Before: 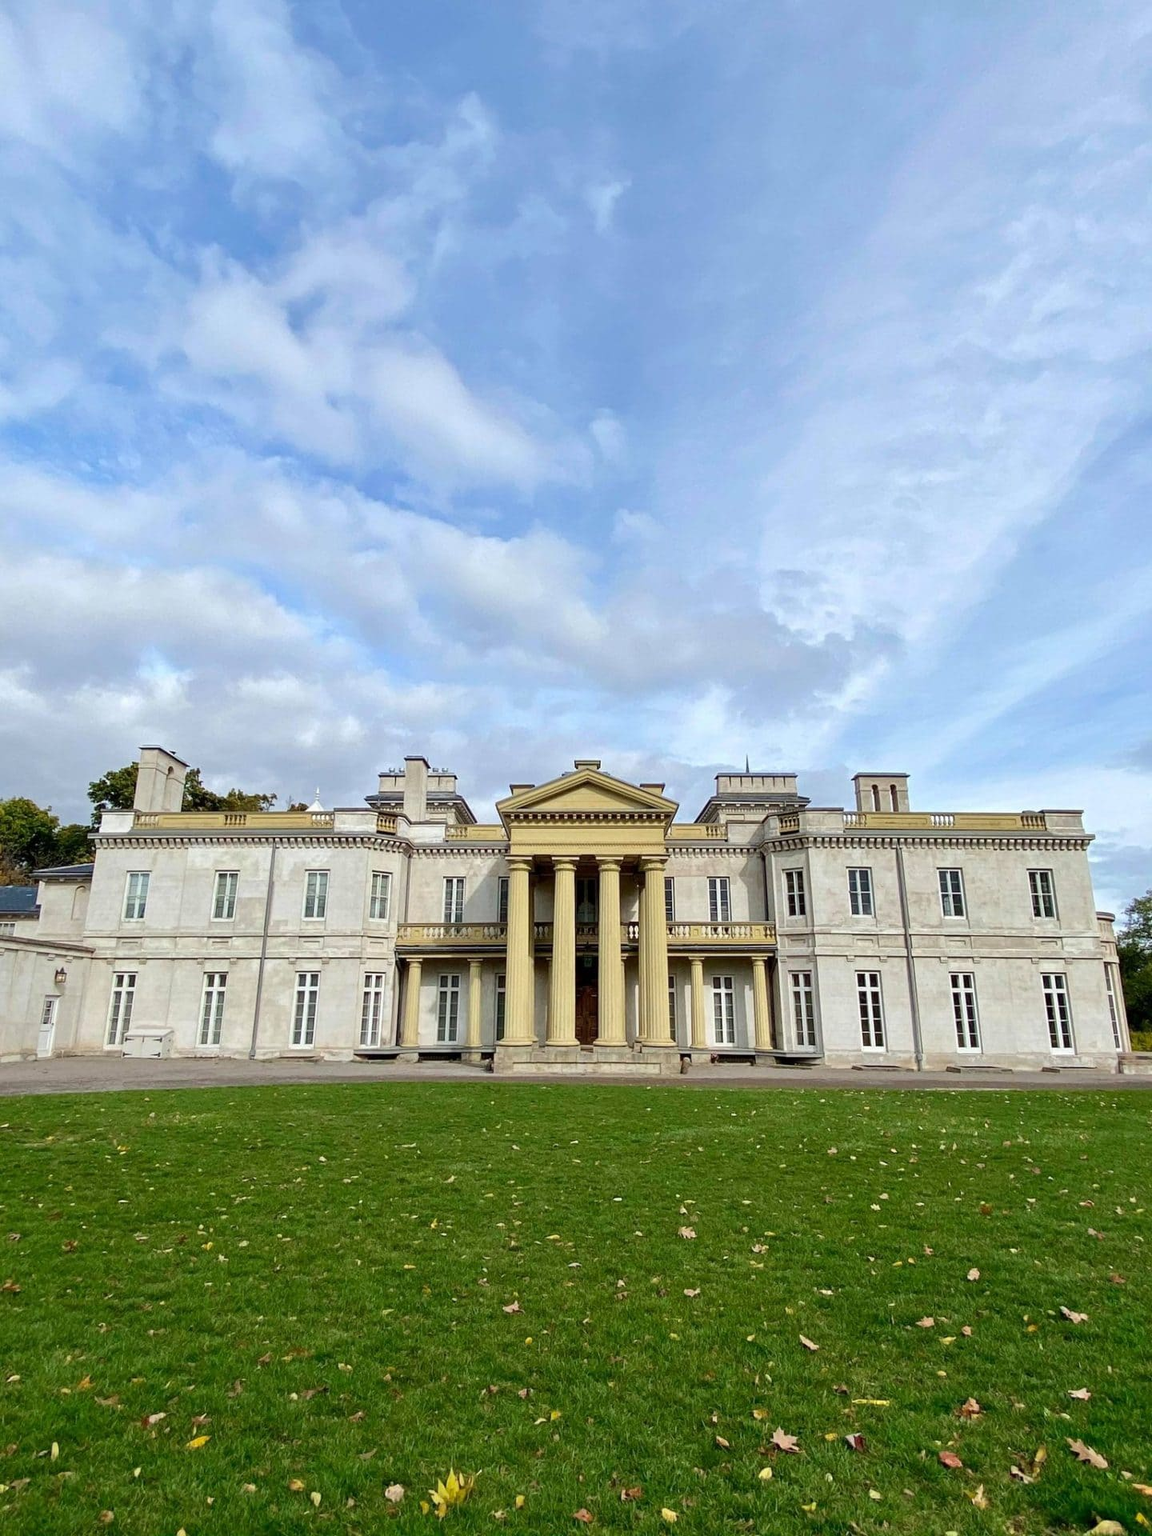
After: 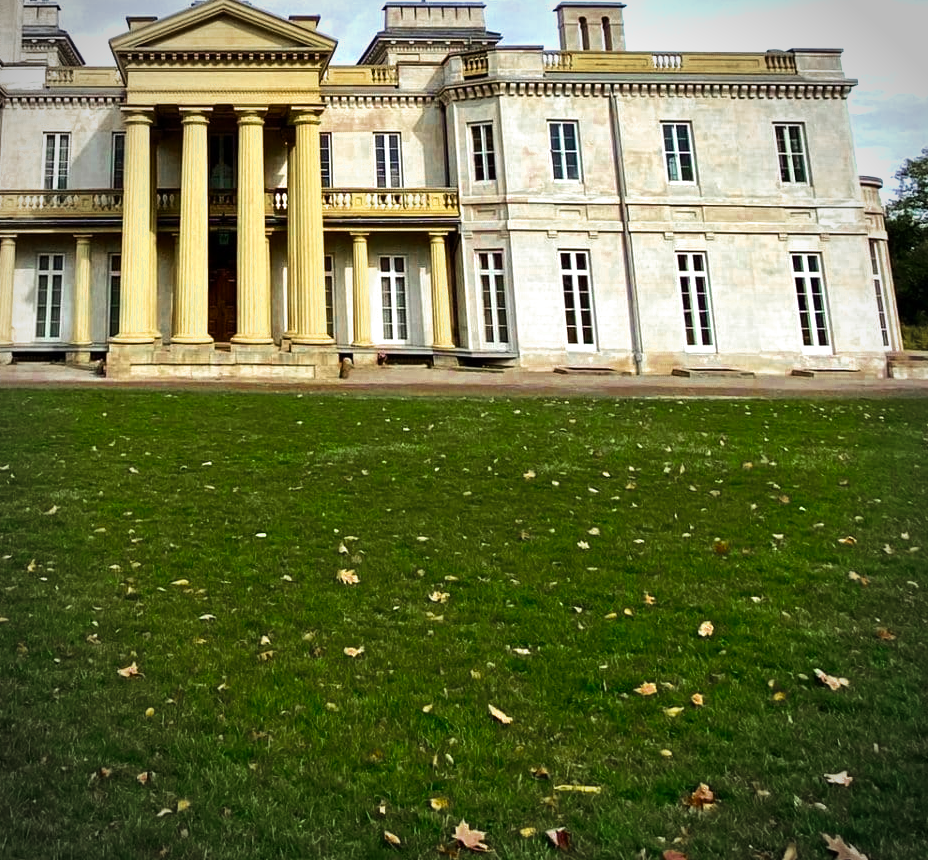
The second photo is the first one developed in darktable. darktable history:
color balance rgb: linear chroma grading › shadows -8%, linear chroma grading › global chroma 10%, perceptual saturation grading › global saturation 2%, perceptual saturation grading › highlights -2%, perceptual saturation grading › mid-tones 4%, perceptual saturation grading › shadows 8%, perceptual brilliance grading › global brilliance 2%, perceptual brilliance grading › highlights -4%, global vibrance 16%, saturation formula JzAzBz (2021)
tone equalizer: -8 EV -0.75 EV, -7 EV -0.7 EV, -6 EV -0.6 EV, -5 EV -0.4 EV, -3 EV 0.4 EV, -2 EV 0.6 EV, -1 EV 0.7 EV, +0 EV 0.75 EV, edges refinement/feathering 500, mask exposure compensation -1.57 EV, preserve details no
velvia: strength 45%
color zones: curves: ch0 [(0.11, 0.396) (0.195, 0.36) (0.25, 0.5) (0.303, 0.412) (0.357, 0.544) (0.75, 0.5) (0.967, 0.328)]; ch1 [(0, 0.468) (0.112, 0.512) (0.202, 0.6) (0.25, 0.5) (0.307, 0.352) (0.357, 0.544) (0.75, 0.5) (0.963, 0.524)]
crop and rotate: left 35.509%, top 50.238%, bottom 4.934%
vignetting: automatic ratio true
